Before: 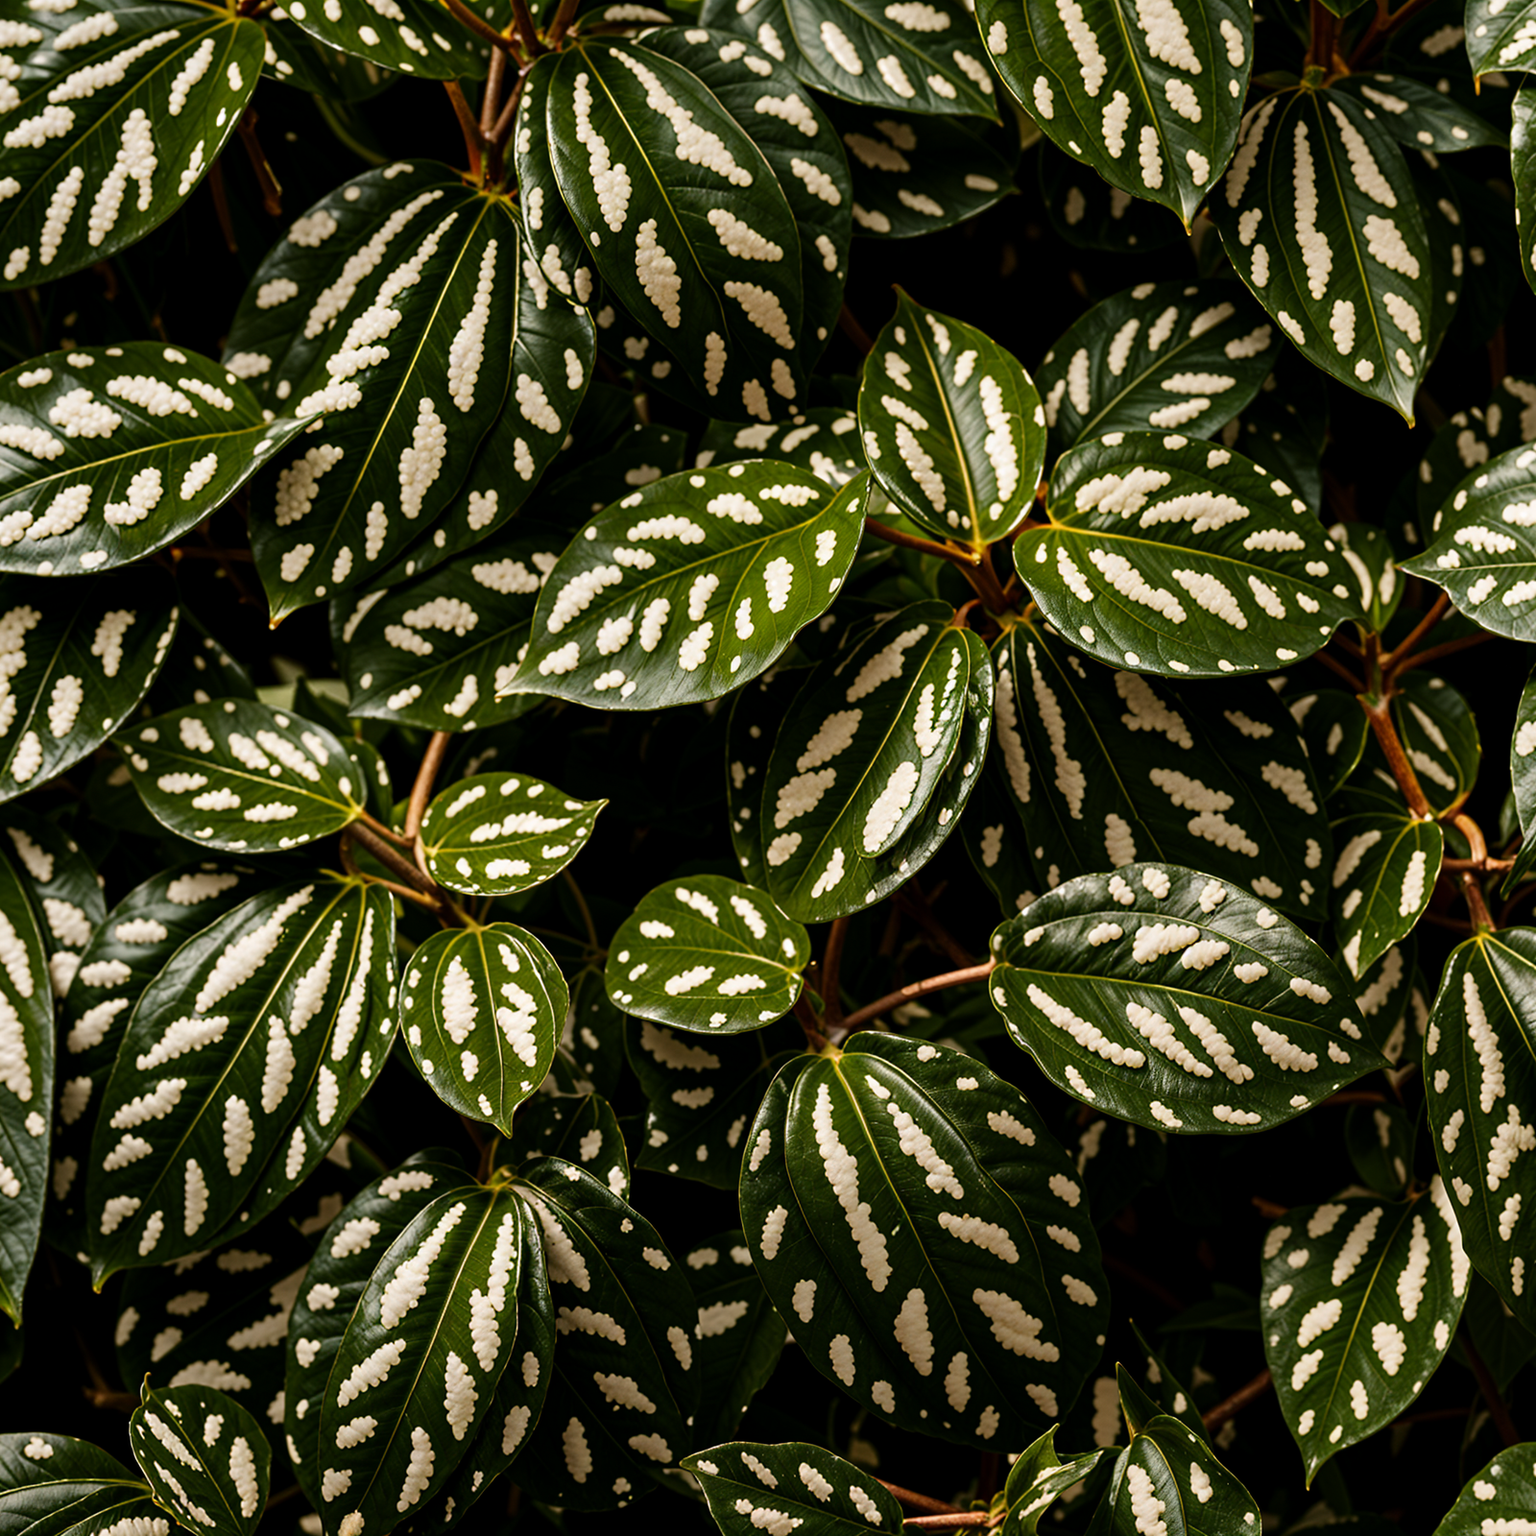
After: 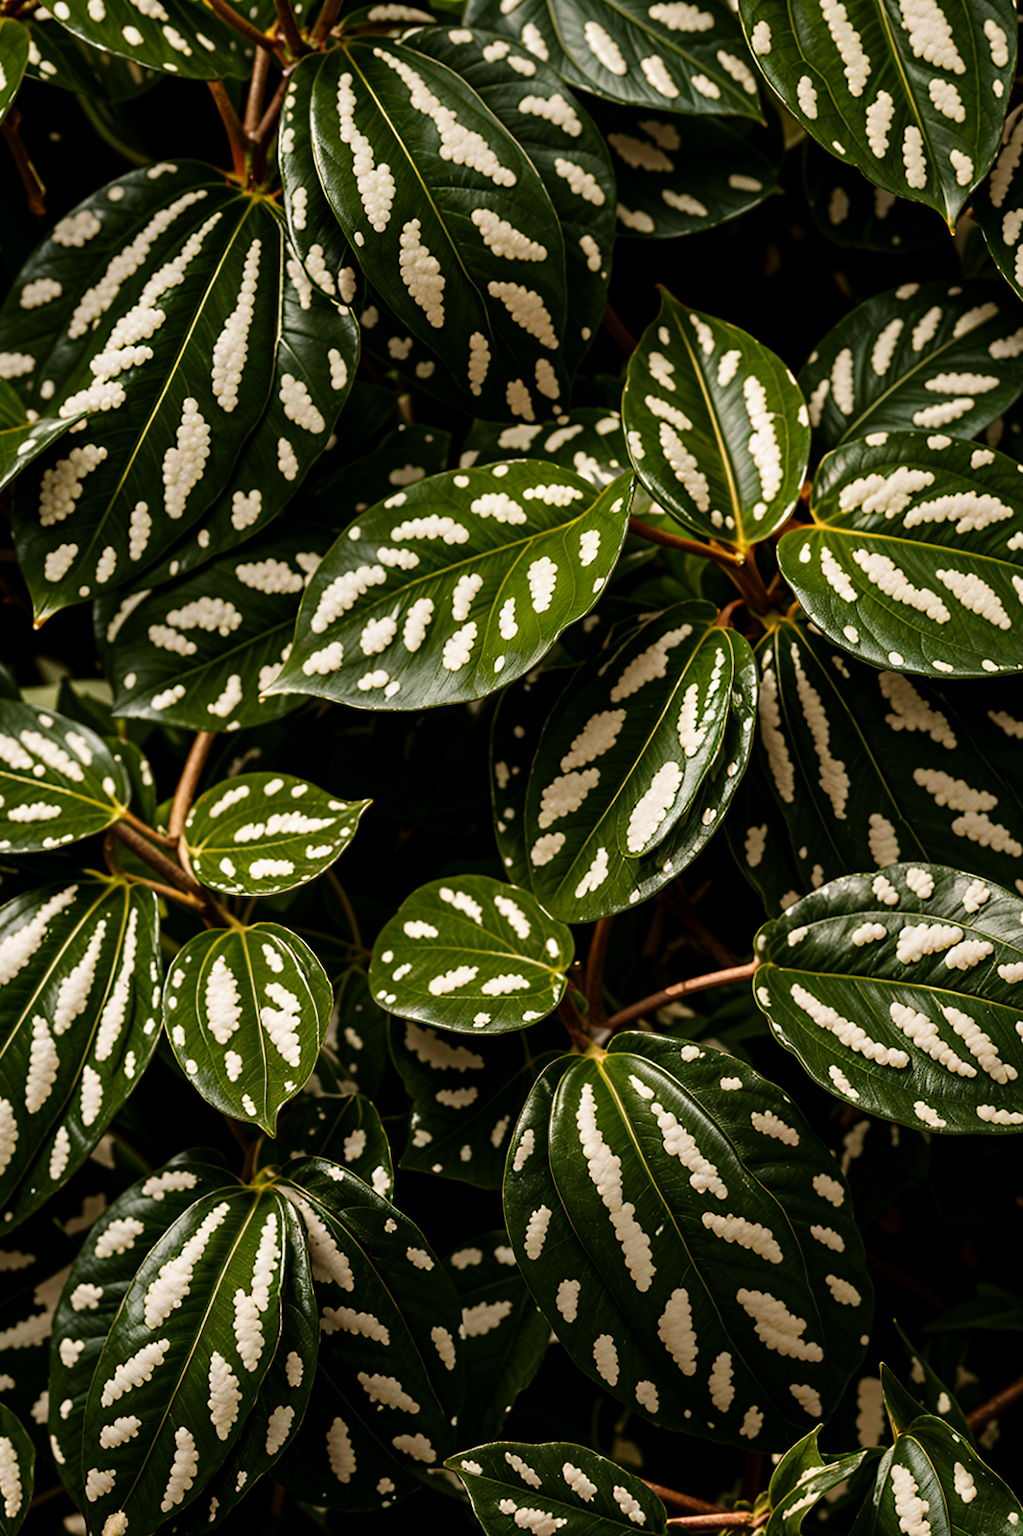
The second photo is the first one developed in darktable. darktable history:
exposure: compensate highlight preservation false
crop: left 15.419%, right 17.914%
